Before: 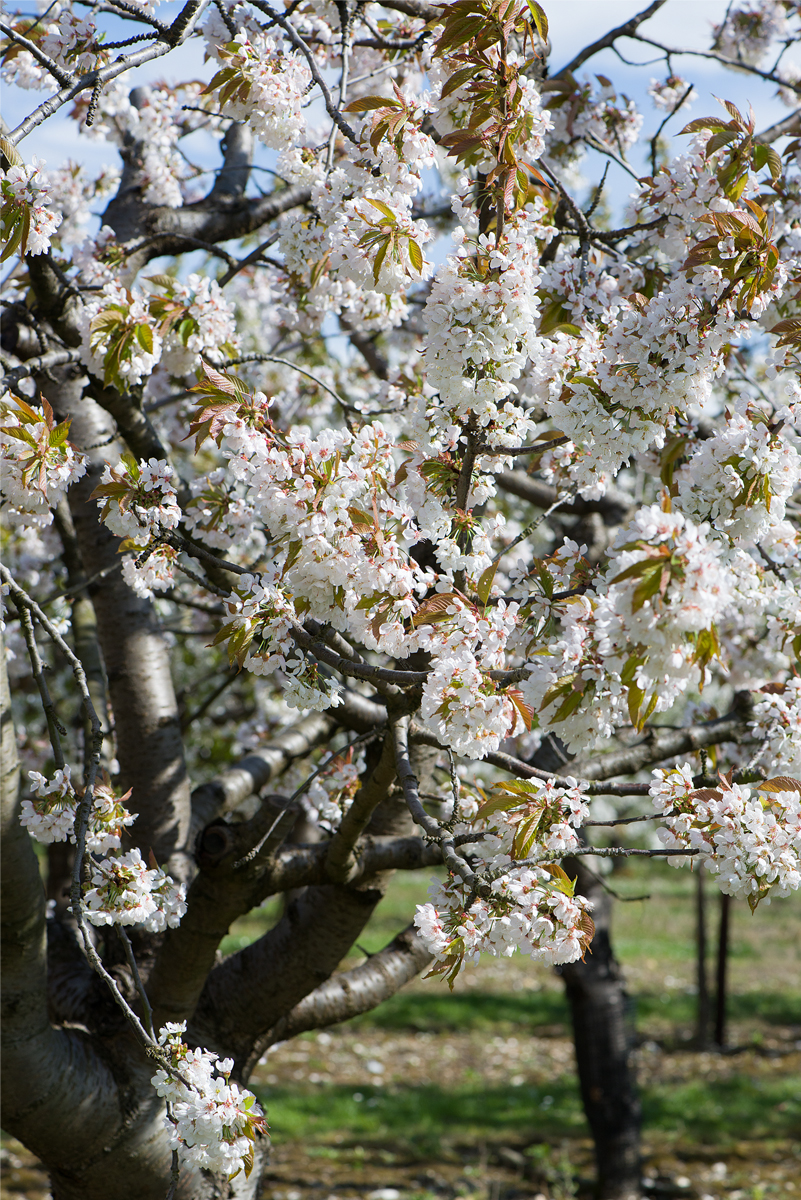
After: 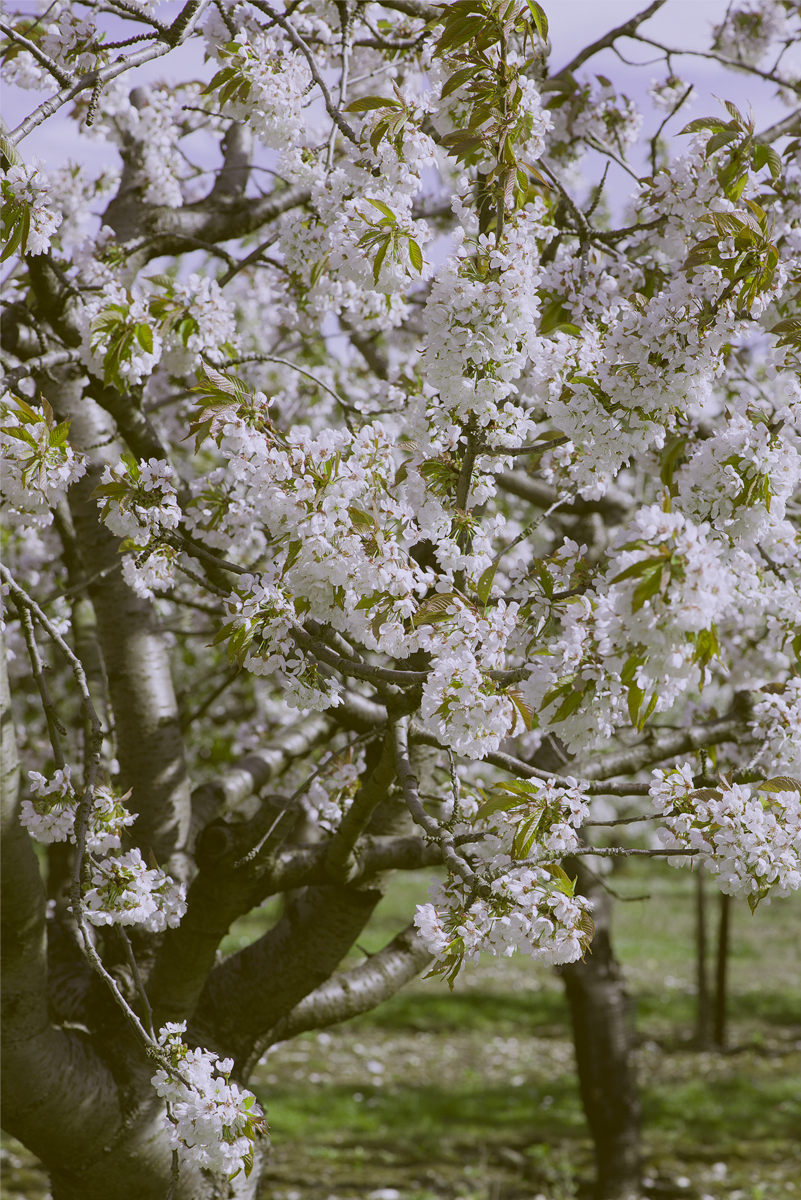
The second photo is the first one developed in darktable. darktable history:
contrast brightness saturation: contrast -0.26, saturation -0.43
color correction: highlights a* 0.162, highlights b* 29.53, shadows a* -0.162, shadows b* 21.09
white balance: red 0.766, blue 1.537
